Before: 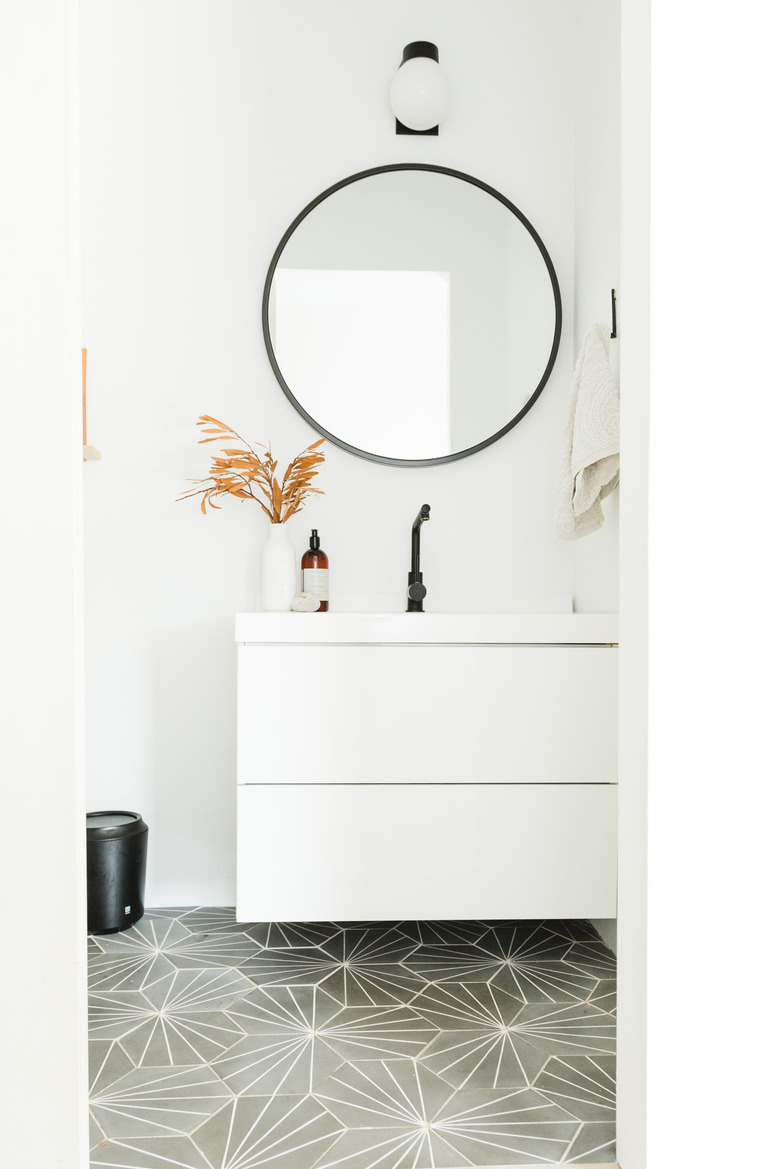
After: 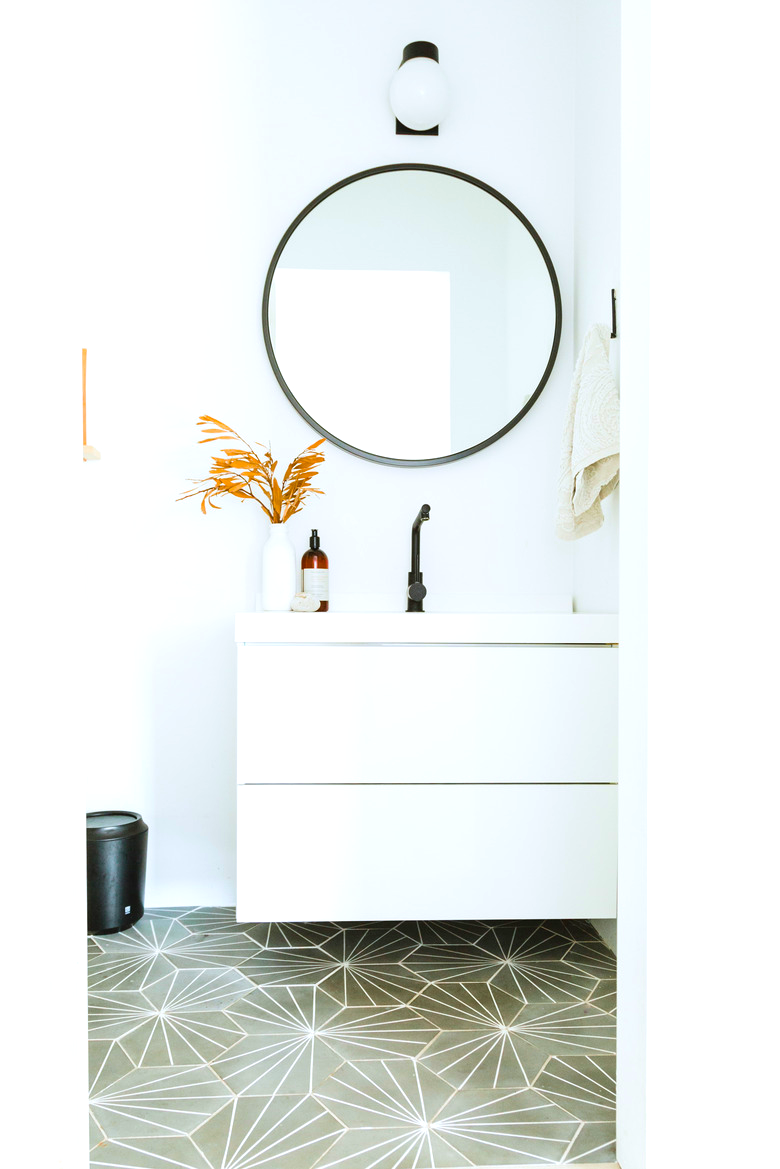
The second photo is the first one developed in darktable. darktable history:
color balance rgb: highlights gain › luminance 16.903%, highlights gain › chroma 2.863%, highlights gain › hue 260.72°, linear chroma grading › global chroma 20.493%, perceptual saturation grading › global saturation 25.763%
velvia: strength 22.42%
